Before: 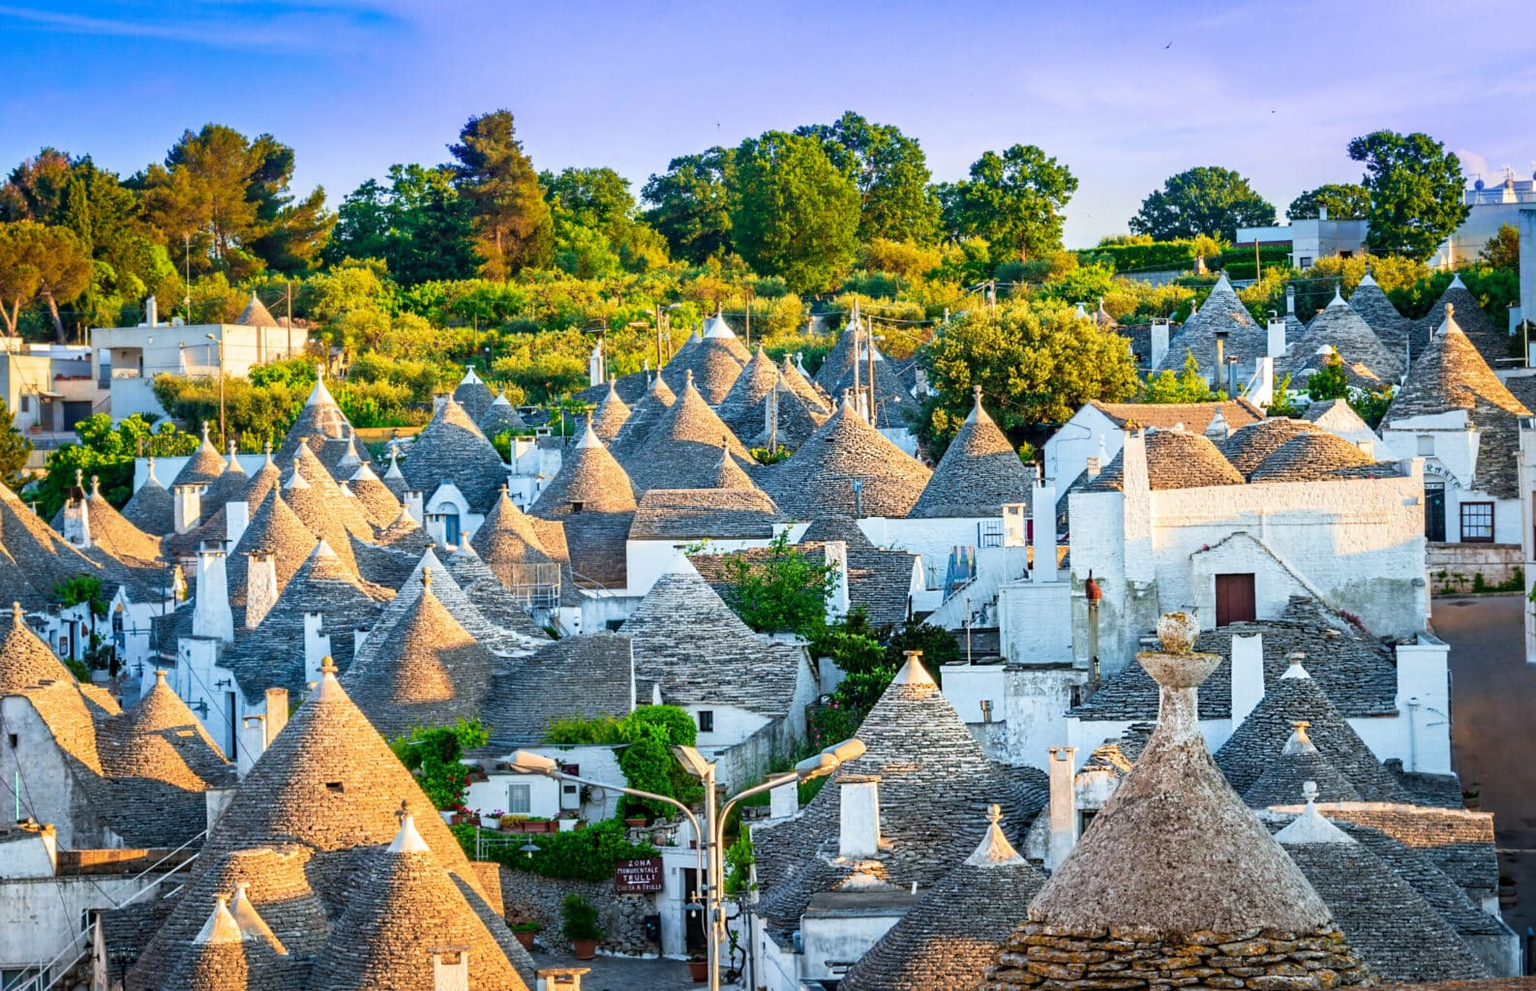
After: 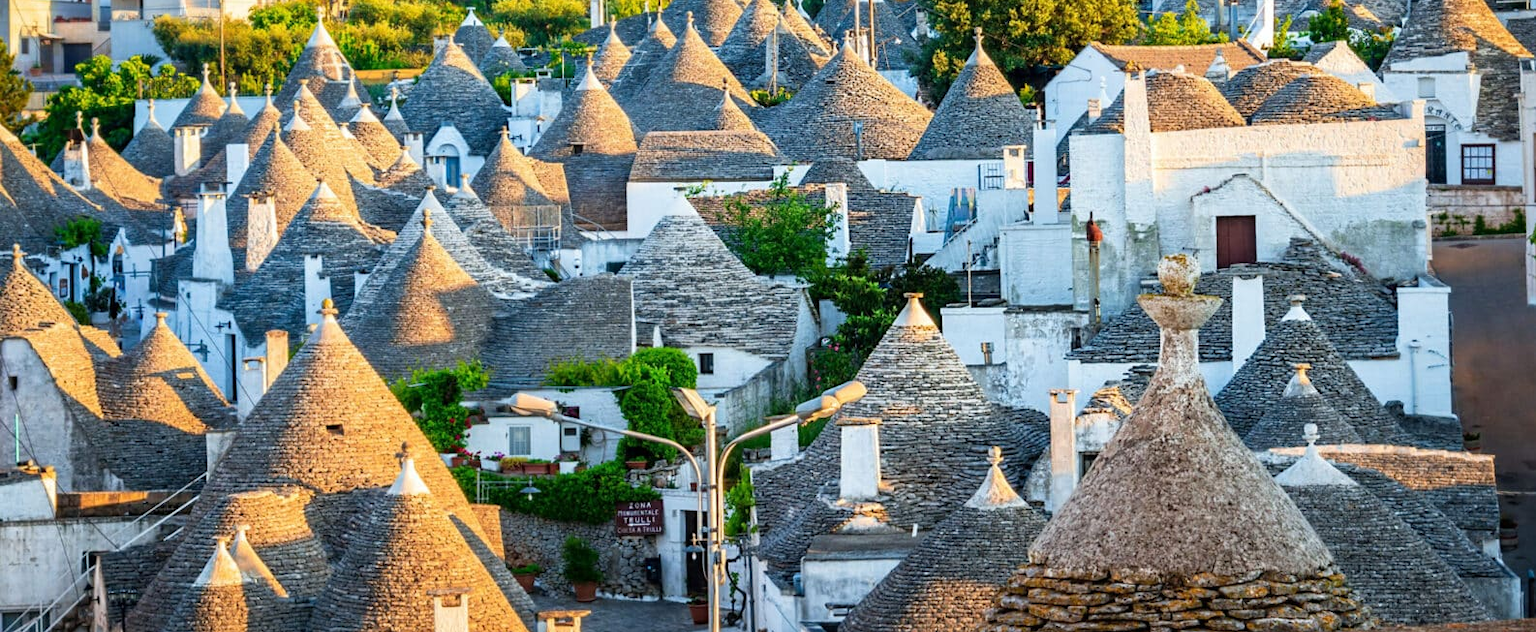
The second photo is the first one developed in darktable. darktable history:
crop and rotate: top 36.216%
